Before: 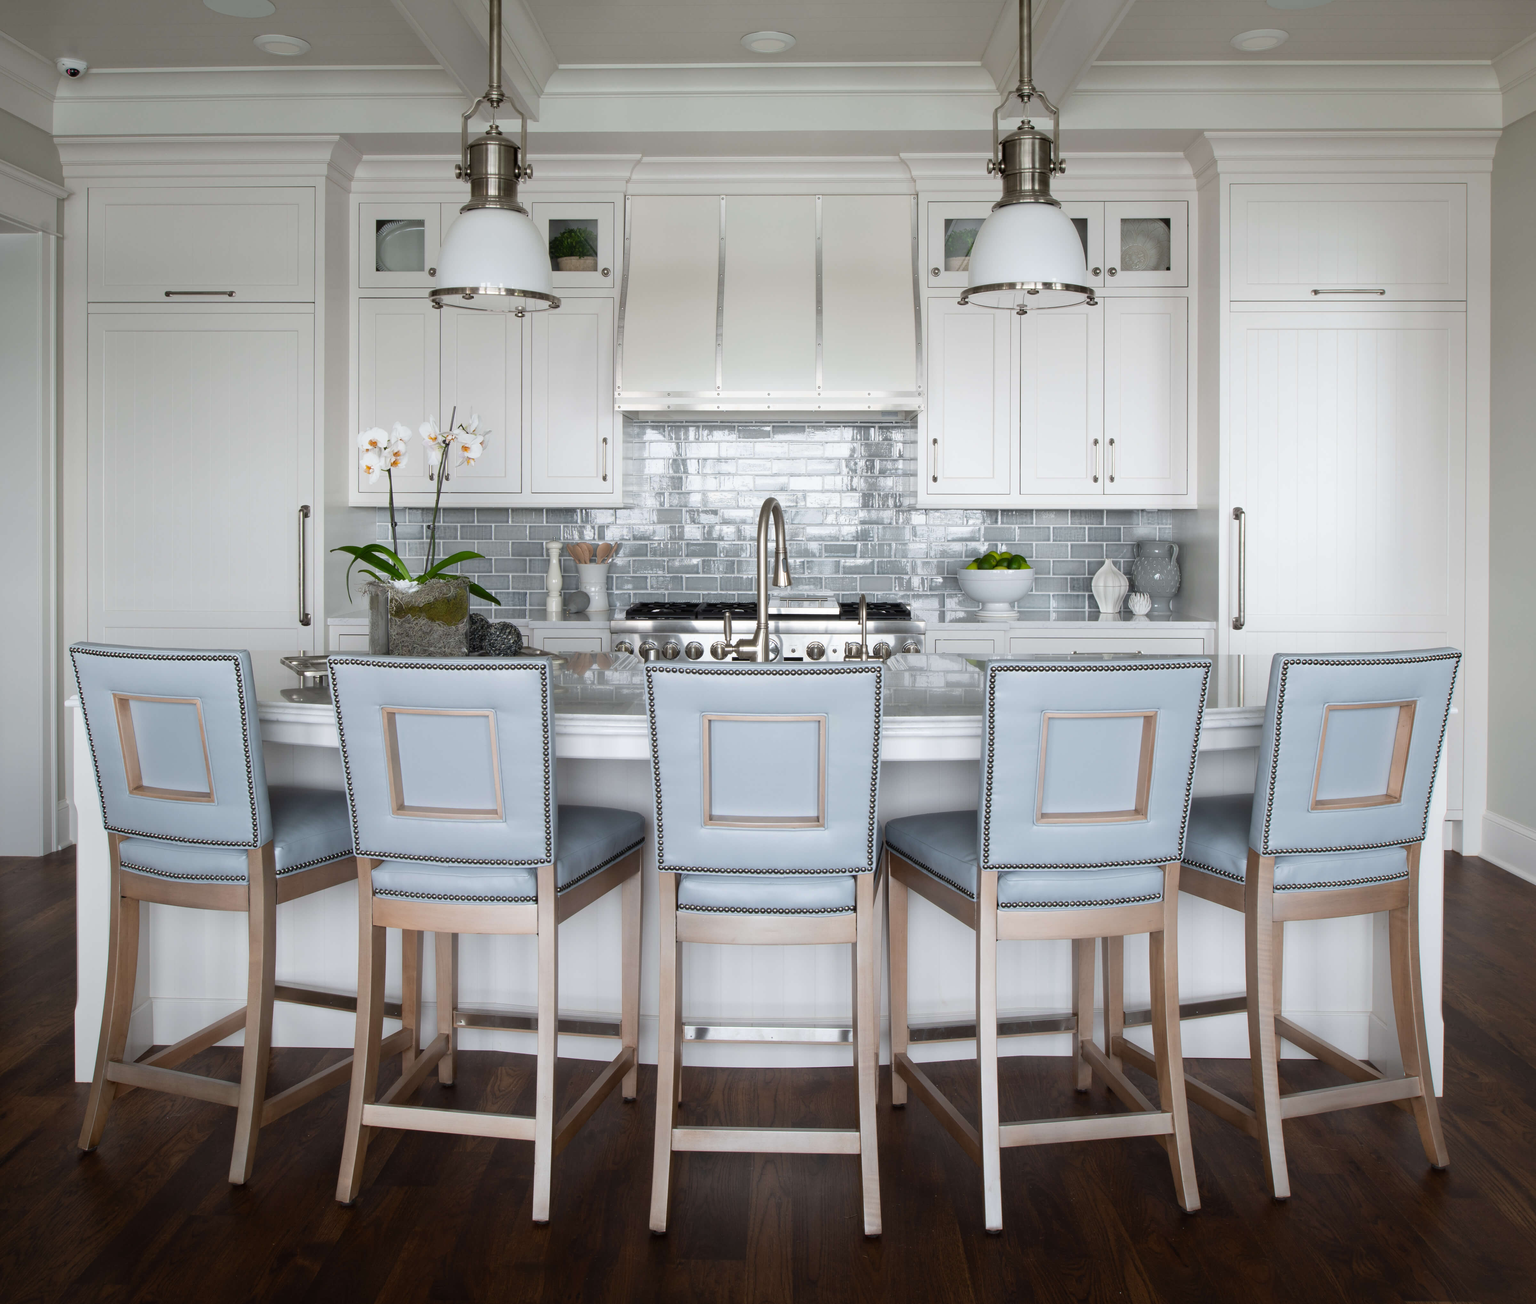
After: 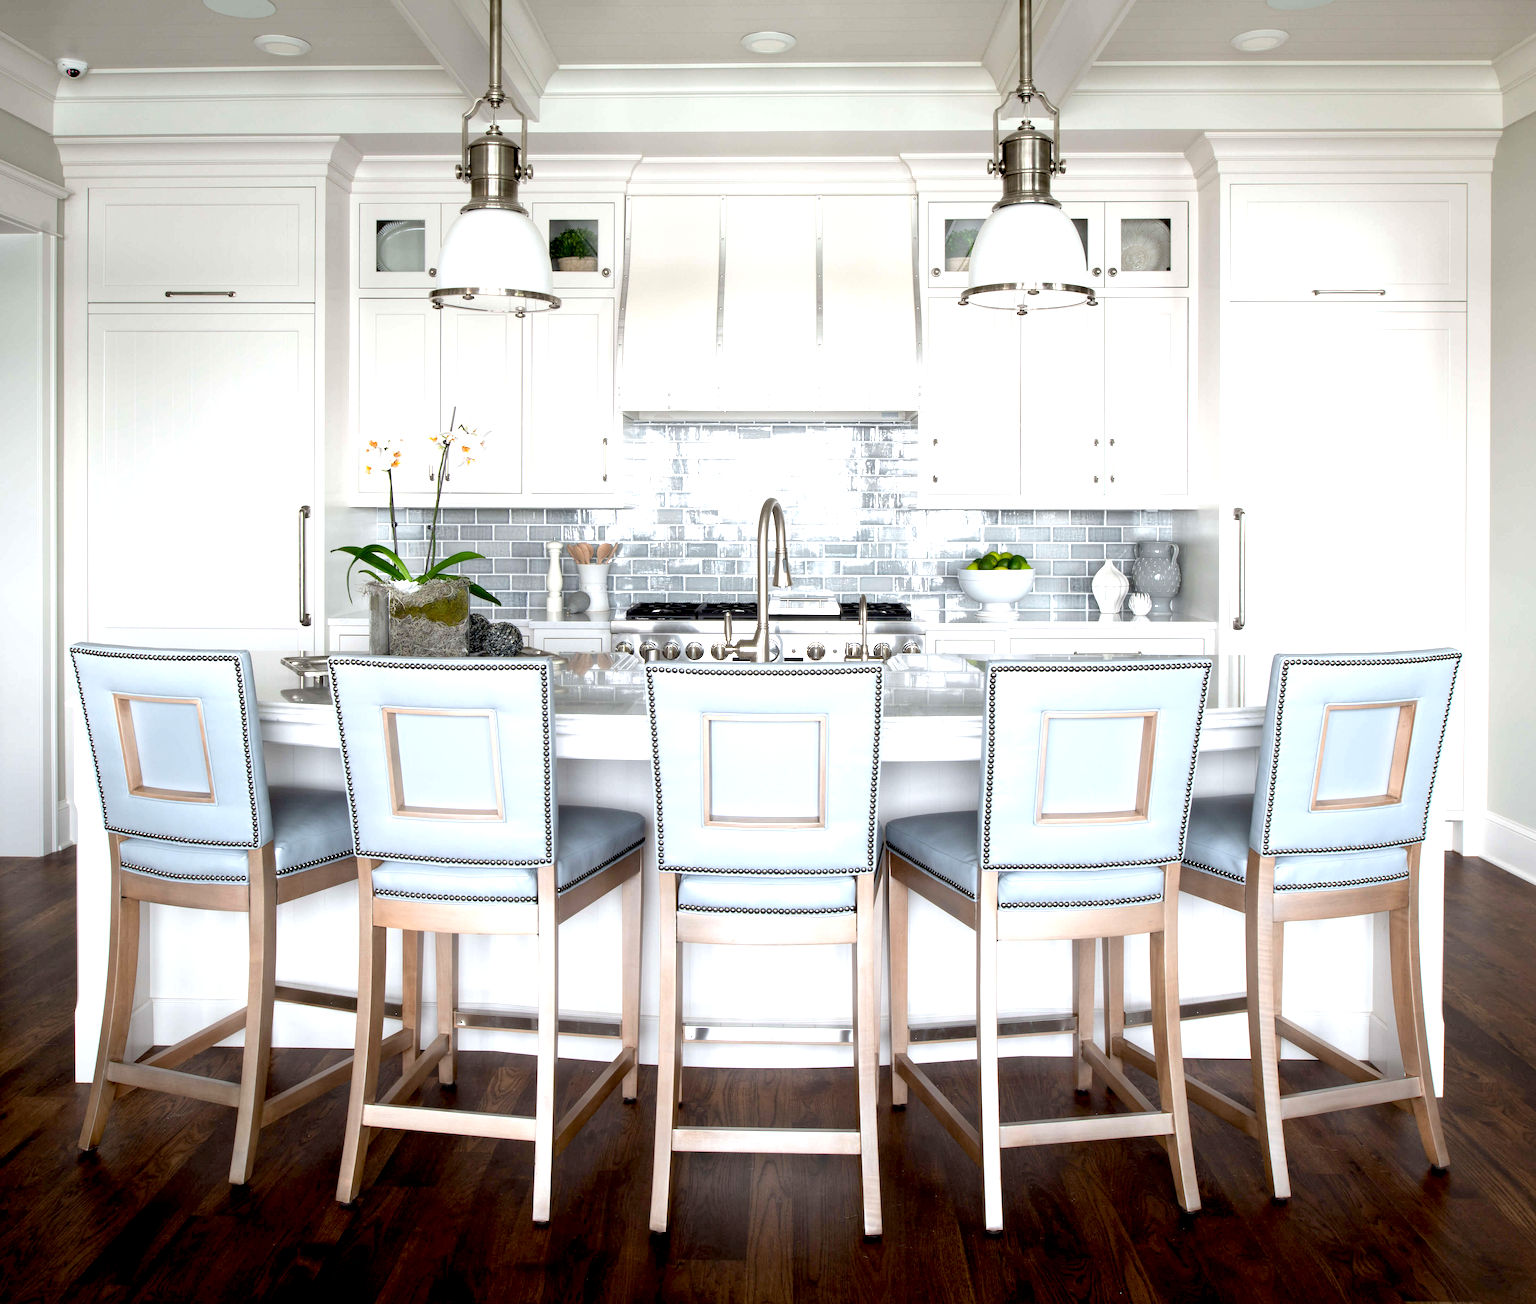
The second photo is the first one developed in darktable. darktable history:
local contrast: highlights 100%, shadows 100%, detail 120%, midtone range 0.2
exposure: black level correction 0.008, exposure 0.979 EV, compensate highlight preservation false
